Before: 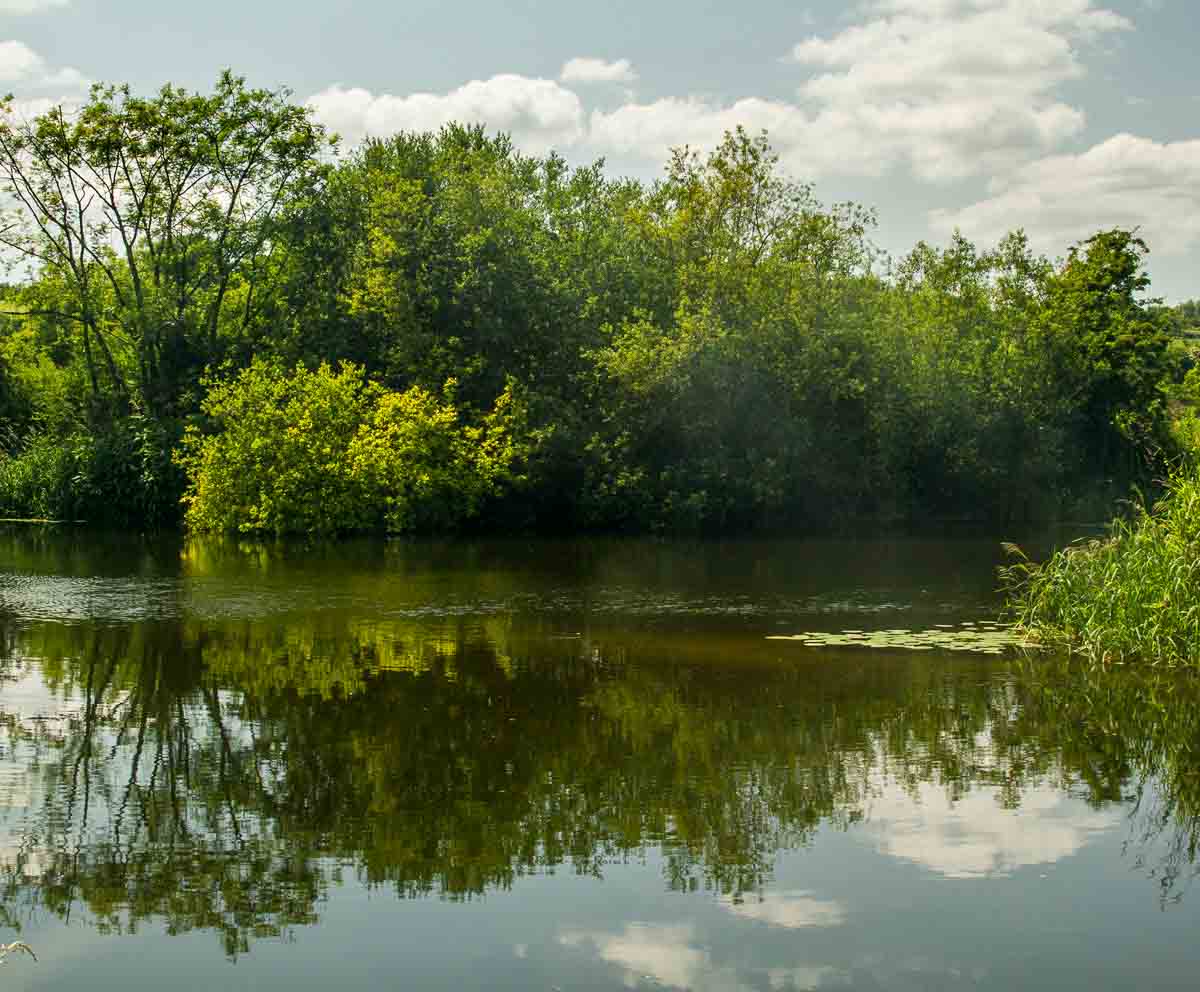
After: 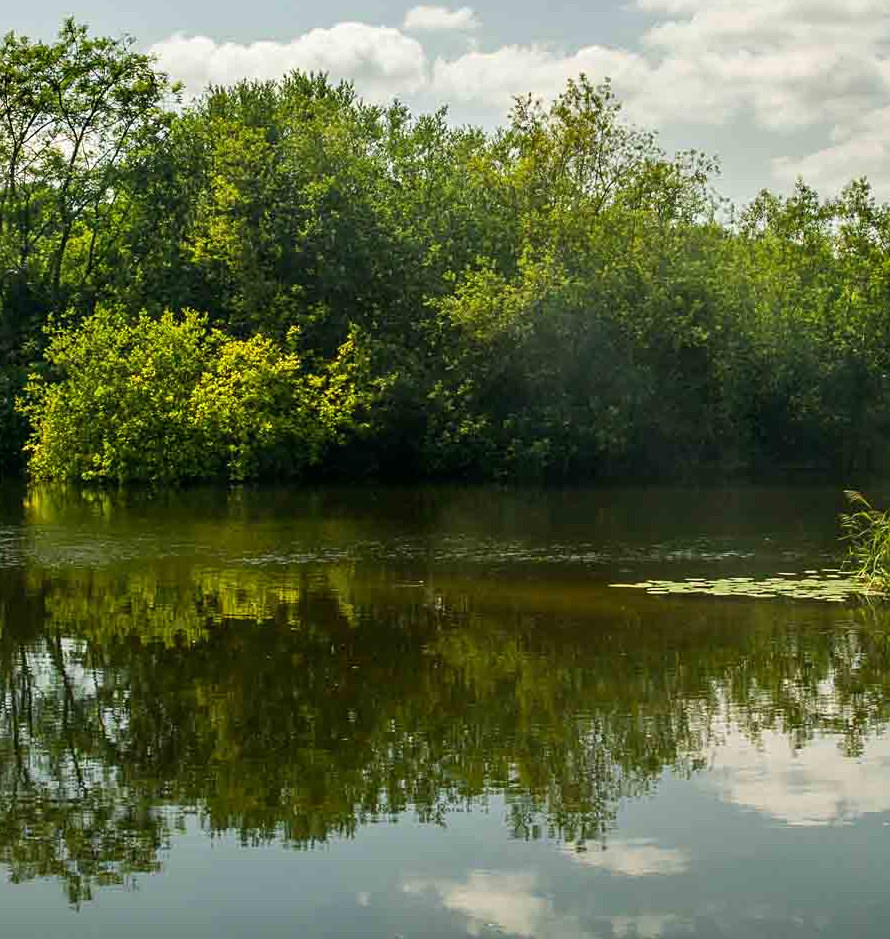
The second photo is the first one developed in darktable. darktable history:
sharpen: amount 0.2
crop and rotate: left 13.15%, top 5.251%, right 12.609%
white balance: emerald 1
